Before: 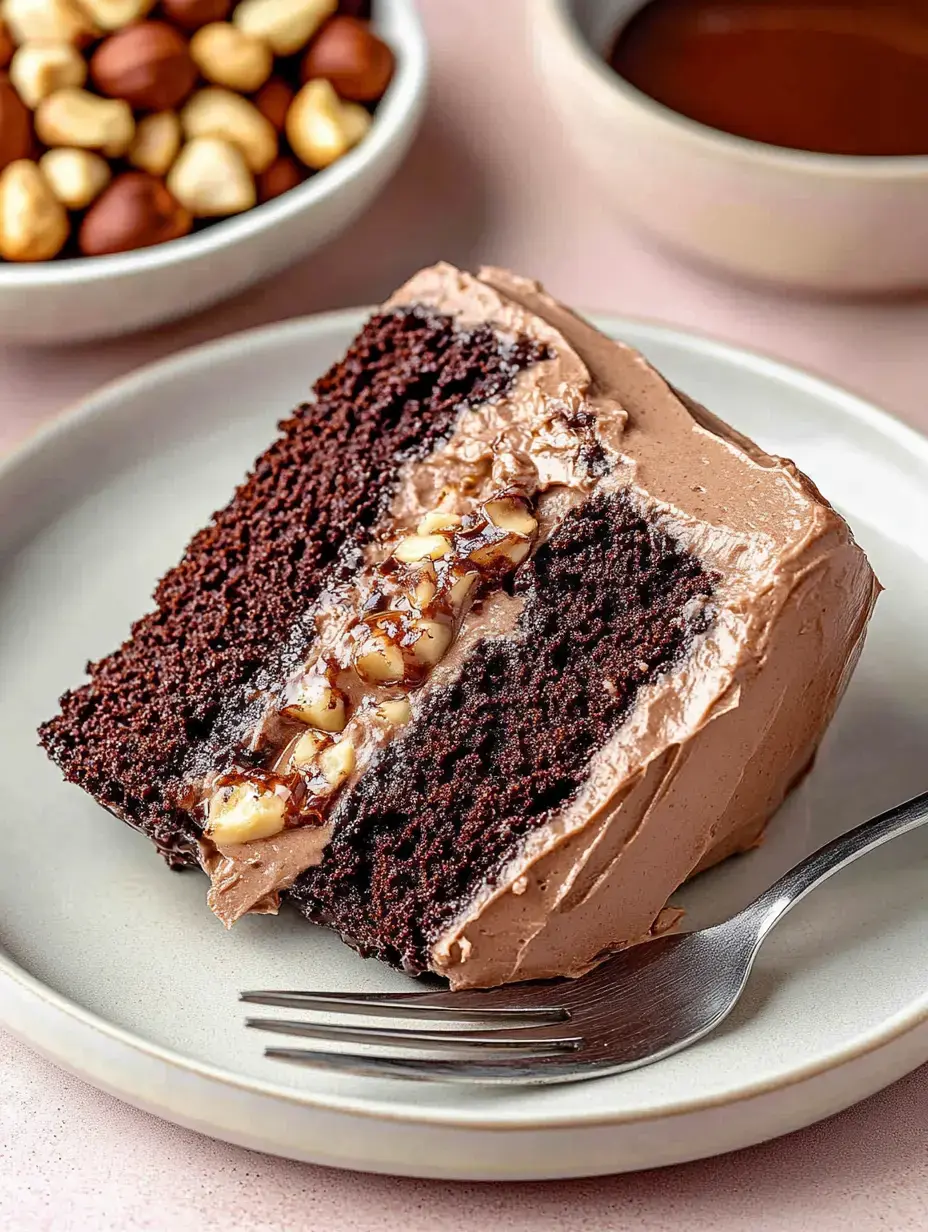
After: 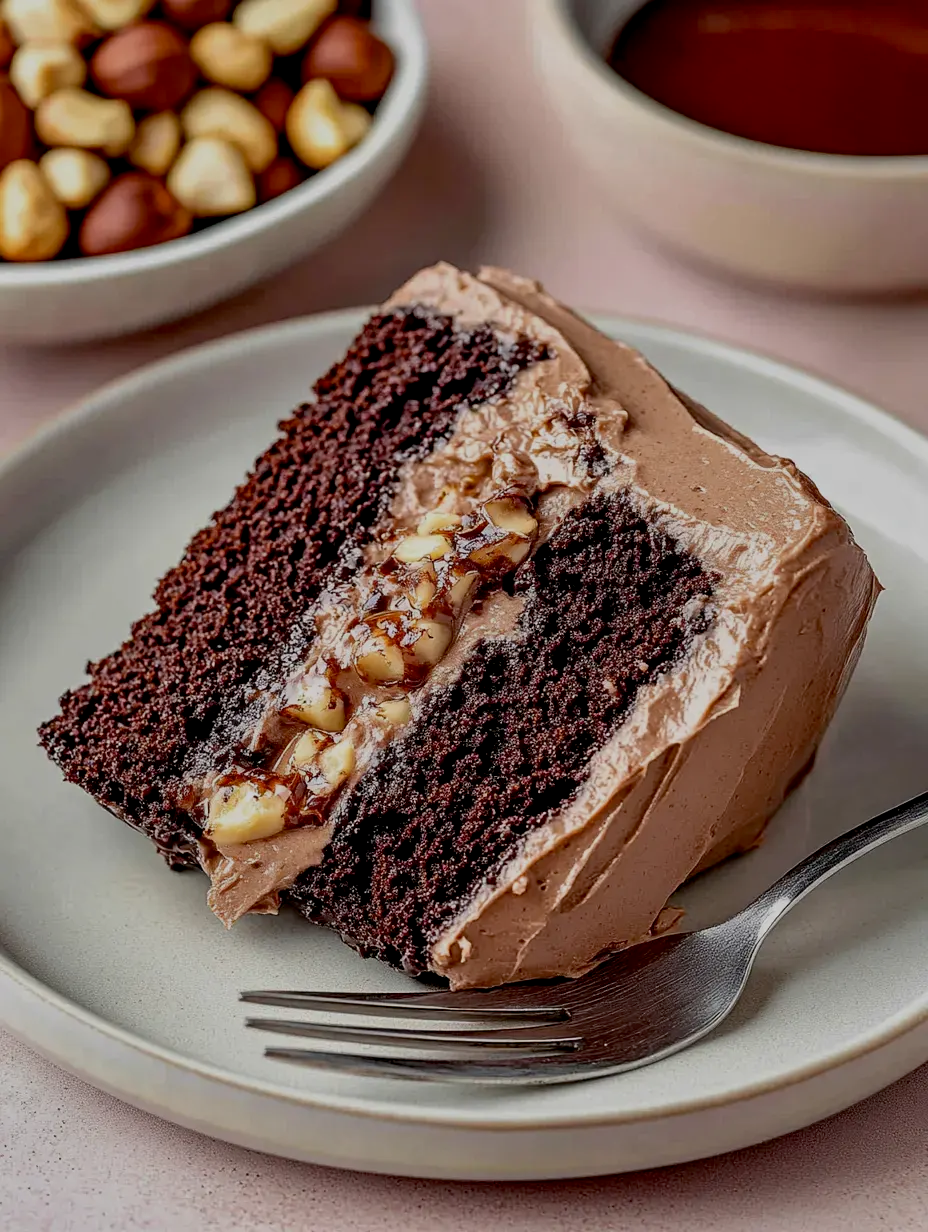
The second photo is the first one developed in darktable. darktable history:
exposure: black level correction 0.009, exposure -0.637 EV, compensate highlight preservation false
shadows and highlights: shadows 43.71, white point adjustment -1.46, soften with gaussian
